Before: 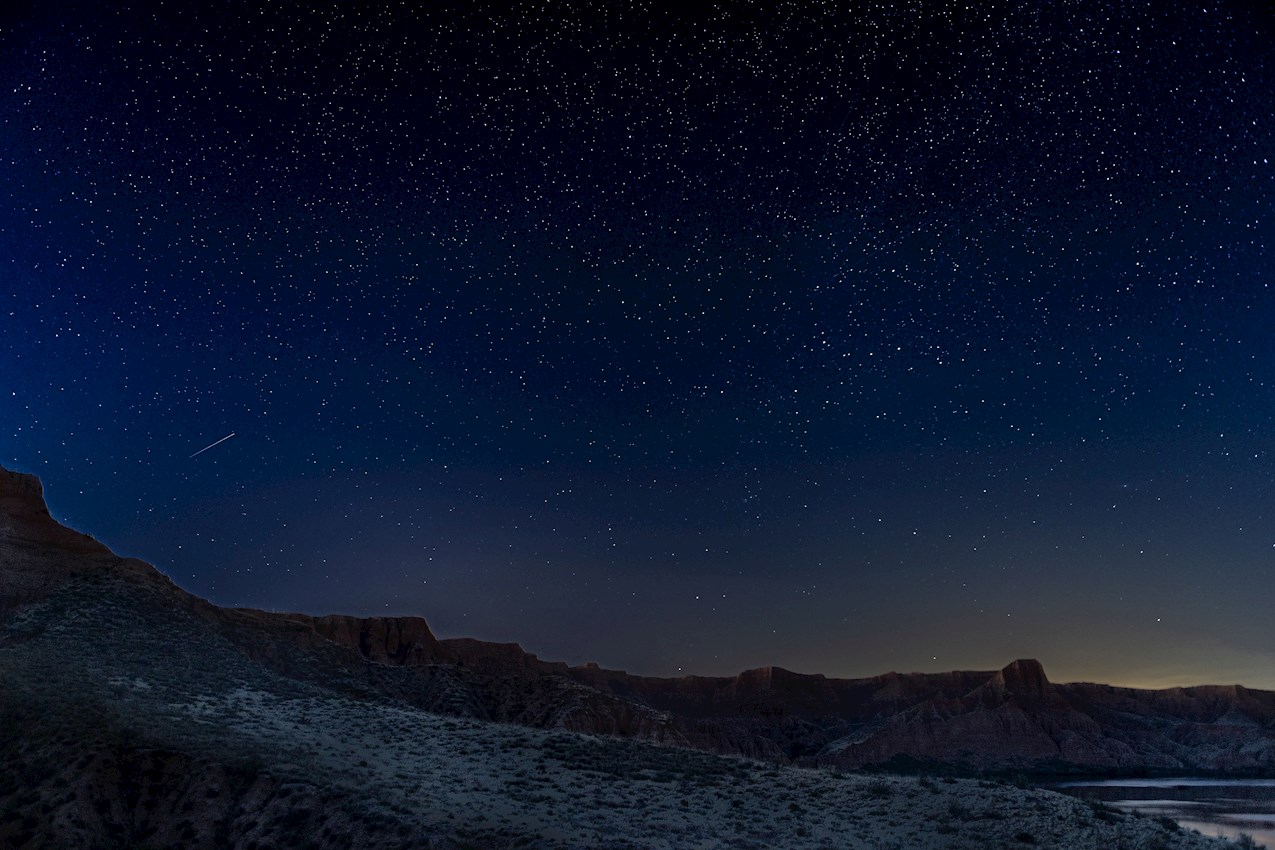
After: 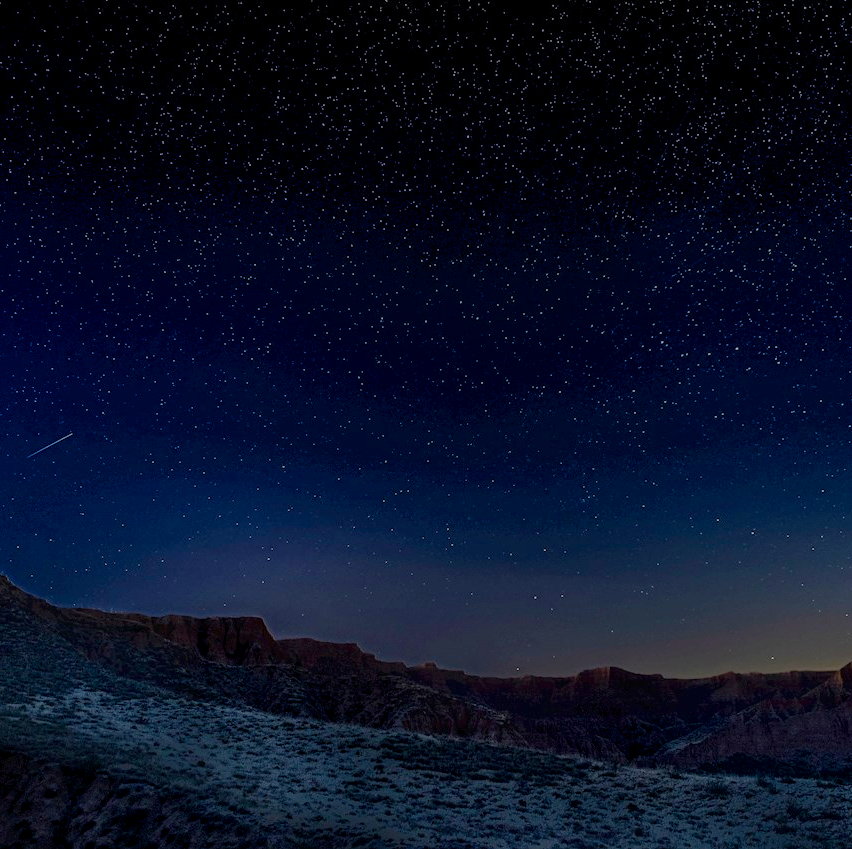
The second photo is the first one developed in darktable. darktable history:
color balance rgb: shadows lift › hue 84.56°, perceptual saturation grading › global saturation 20%, perceptual saturation grading › highlights -25.554%, perceptual saturation grading › shadows 49.916%, global vibrance 20%
local contrast: highlights 6%, shadows 7%, detail 133%
crop and rotate: left 12.73%, right 20.424%
